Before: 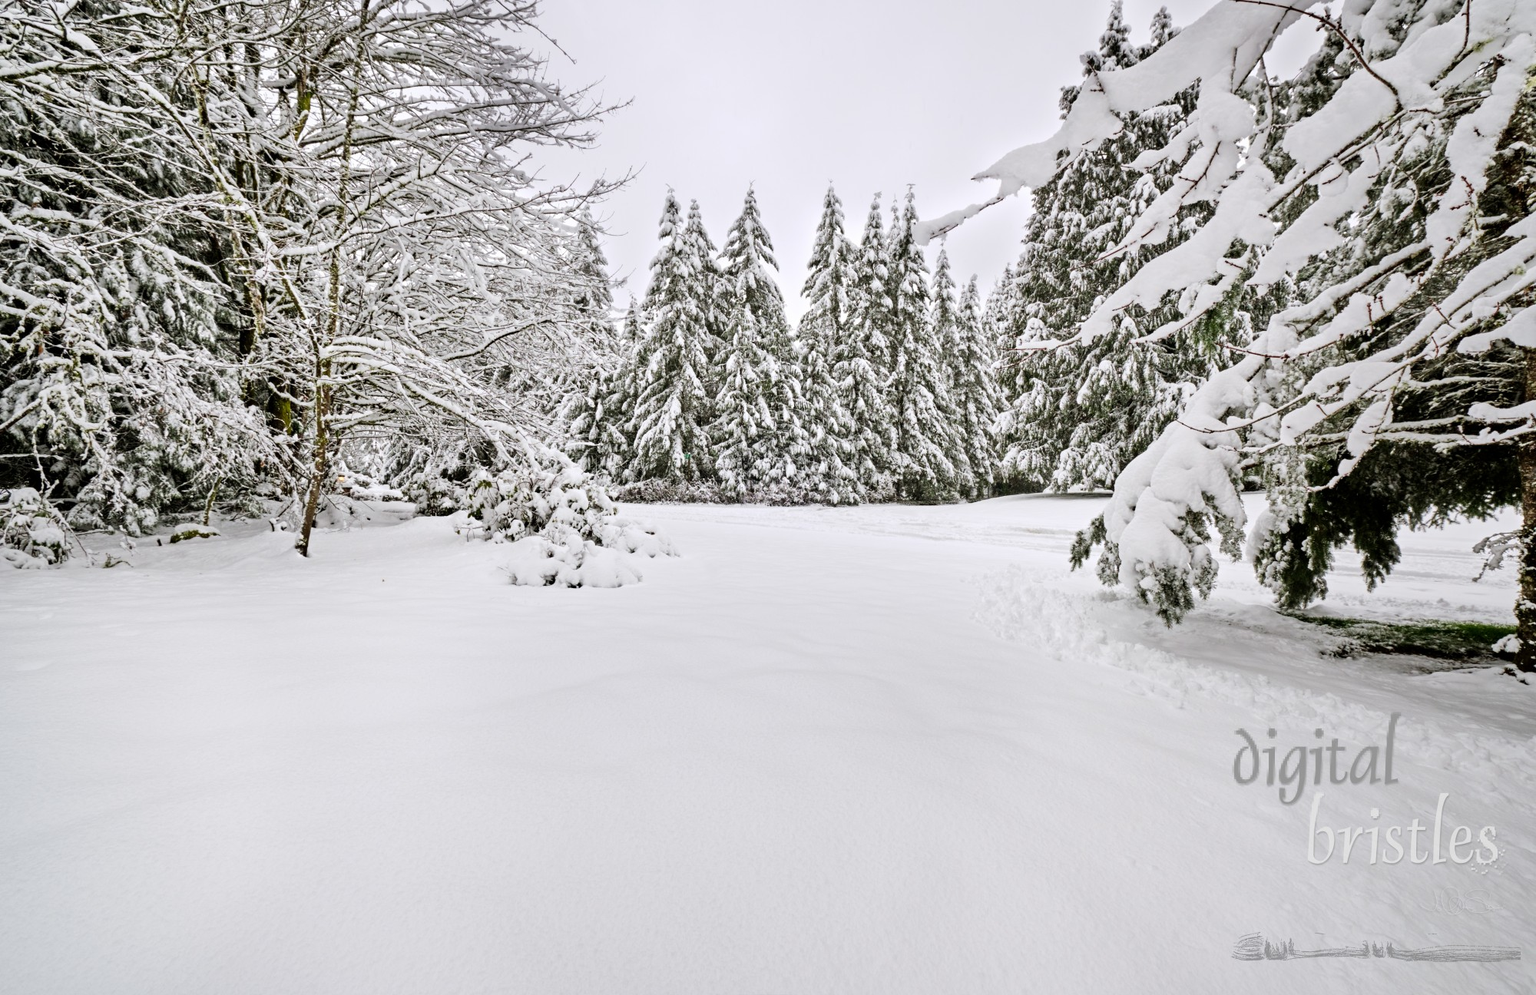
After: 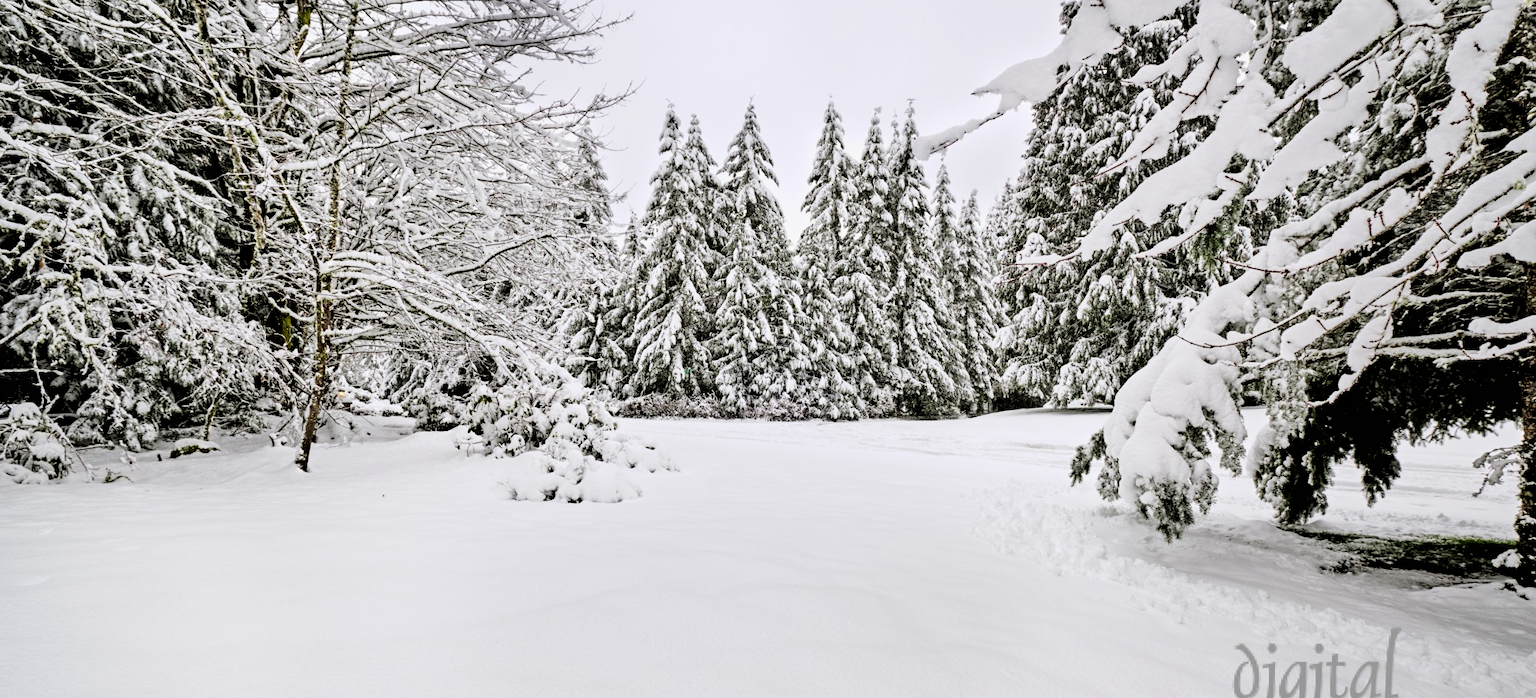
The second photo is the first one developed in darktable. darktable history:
crop and rotate: top 8.601%, bottom 21.121%
filmic rgb: black relative exposure -4.91 EV, white relative exposure 2.82 EV, threshold 5.99 EV, hardness 3.7, color science v6 (2022), enable highlight reconstruction true
